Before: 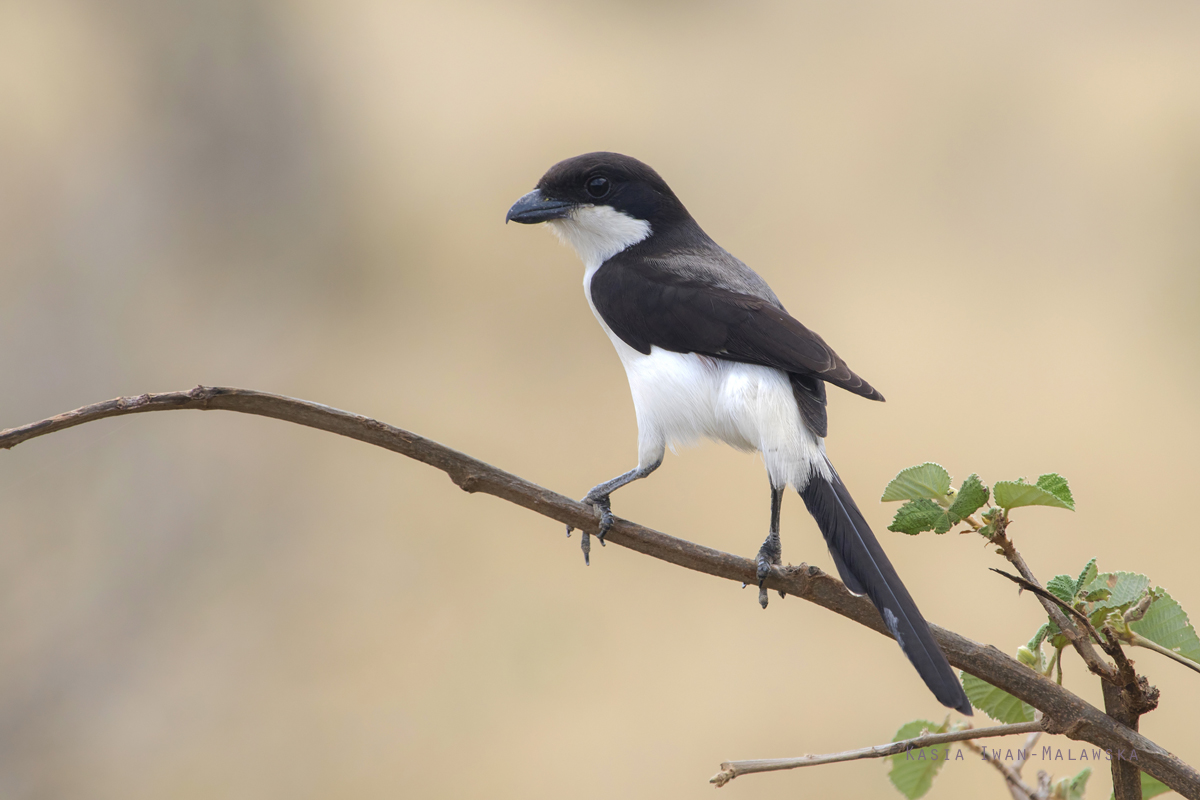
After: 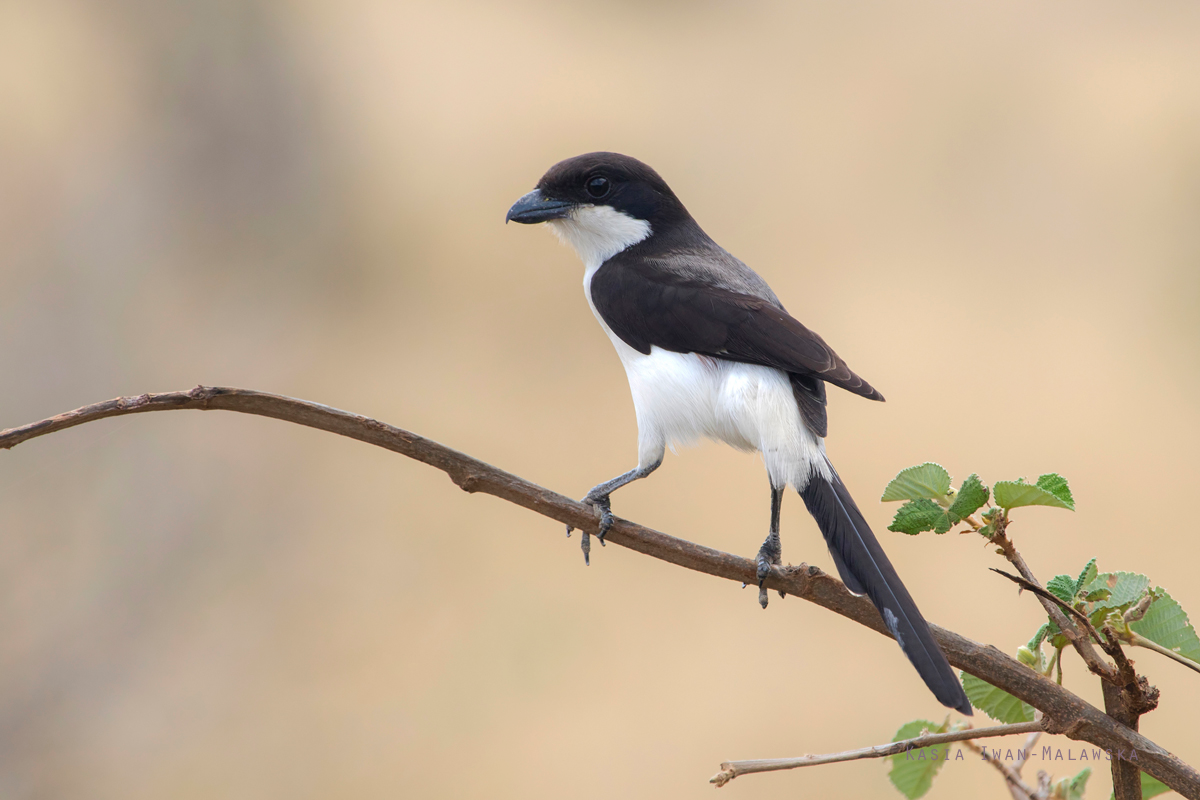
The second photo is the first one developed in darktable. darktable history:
base curve: curves: ch0 [(0, 0) (0.297, 0.298) (1, 1)]
